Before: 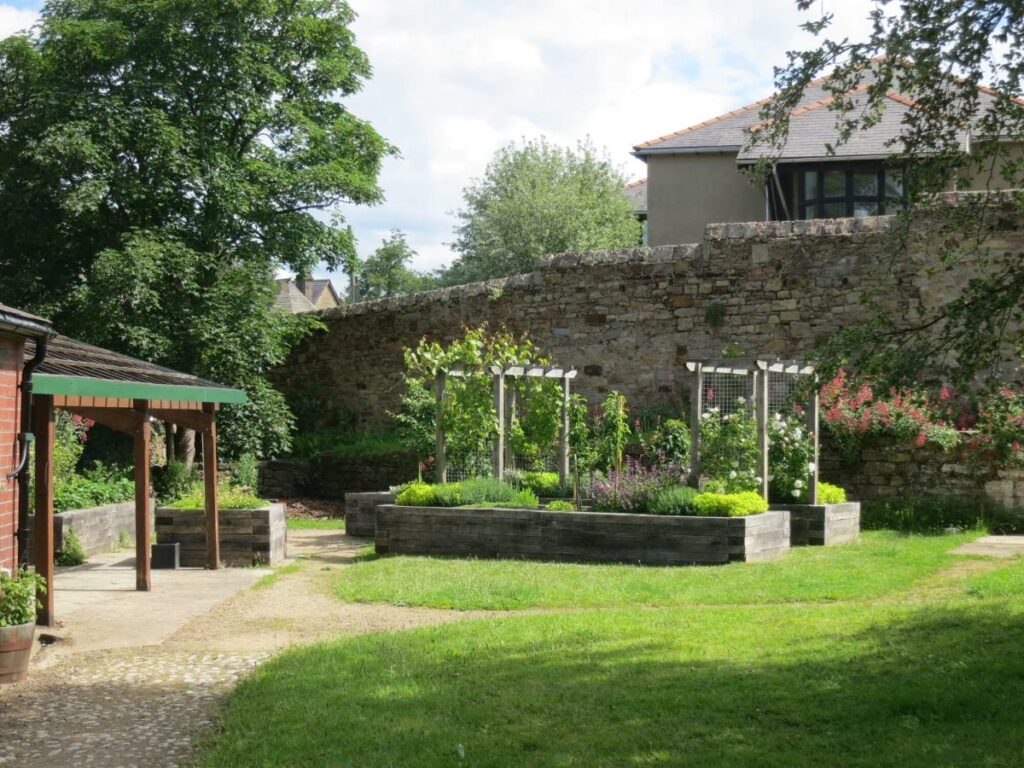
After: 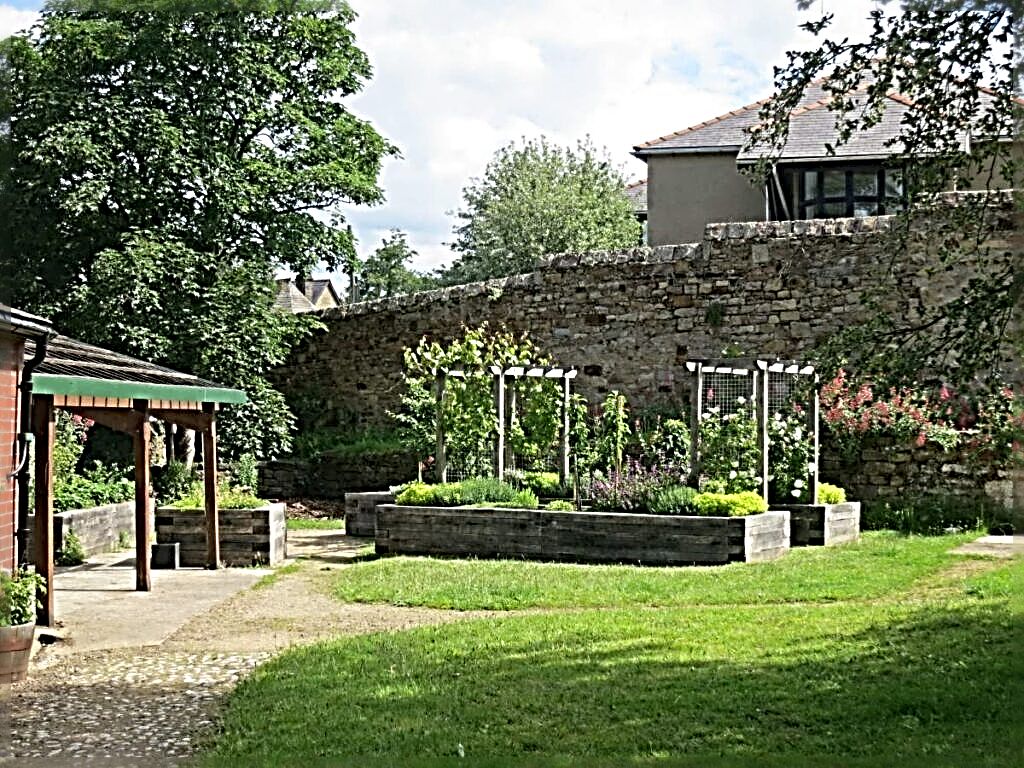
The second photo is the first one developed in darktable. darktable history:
sharpen: radius 4.001, amount 2
rotate and perspective: automatic cropping original format, crop left 0, crop top 0
